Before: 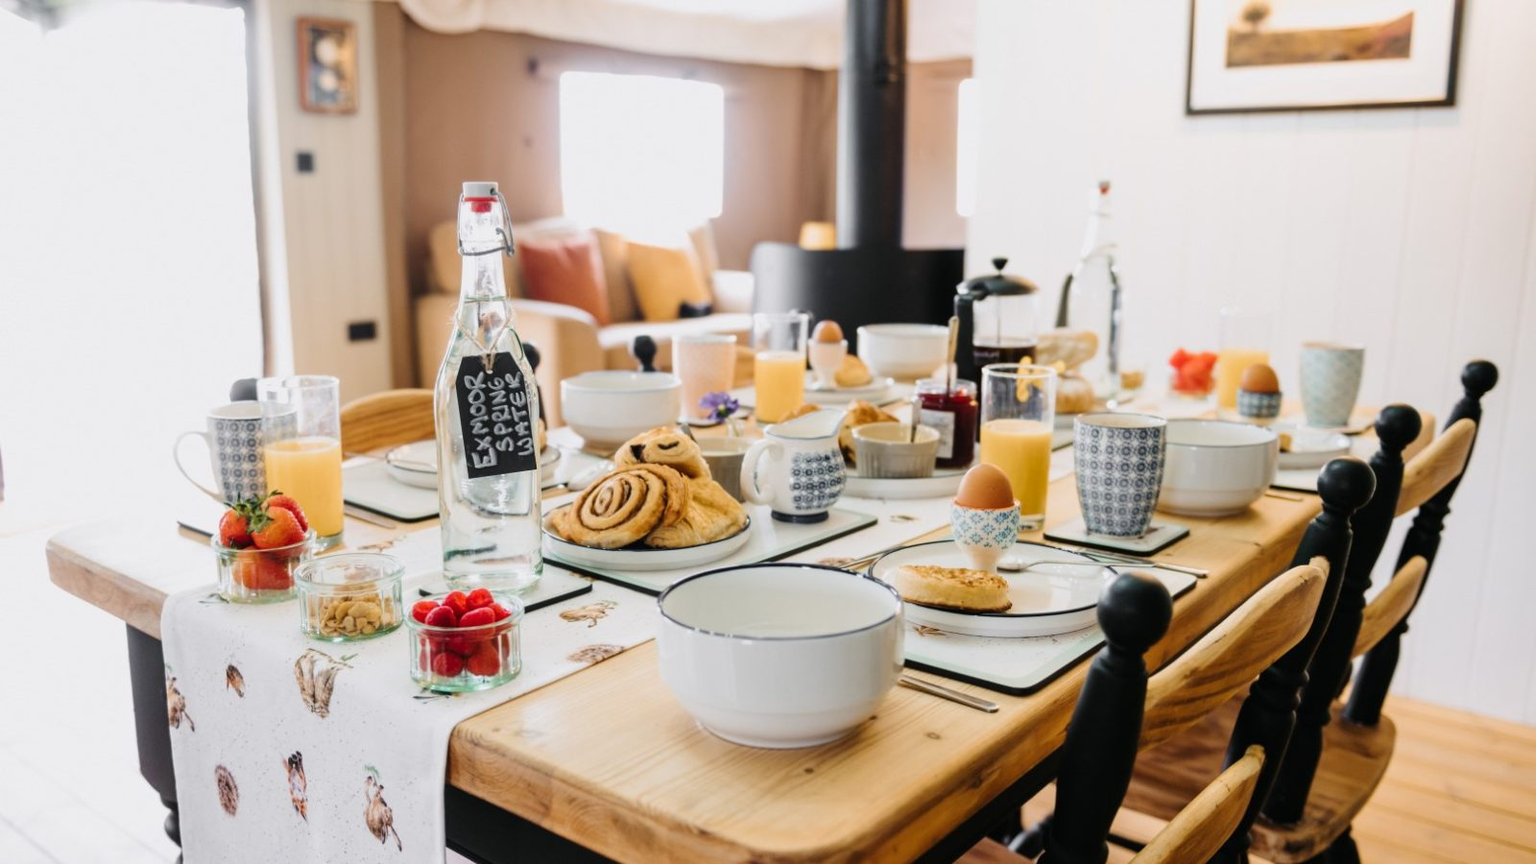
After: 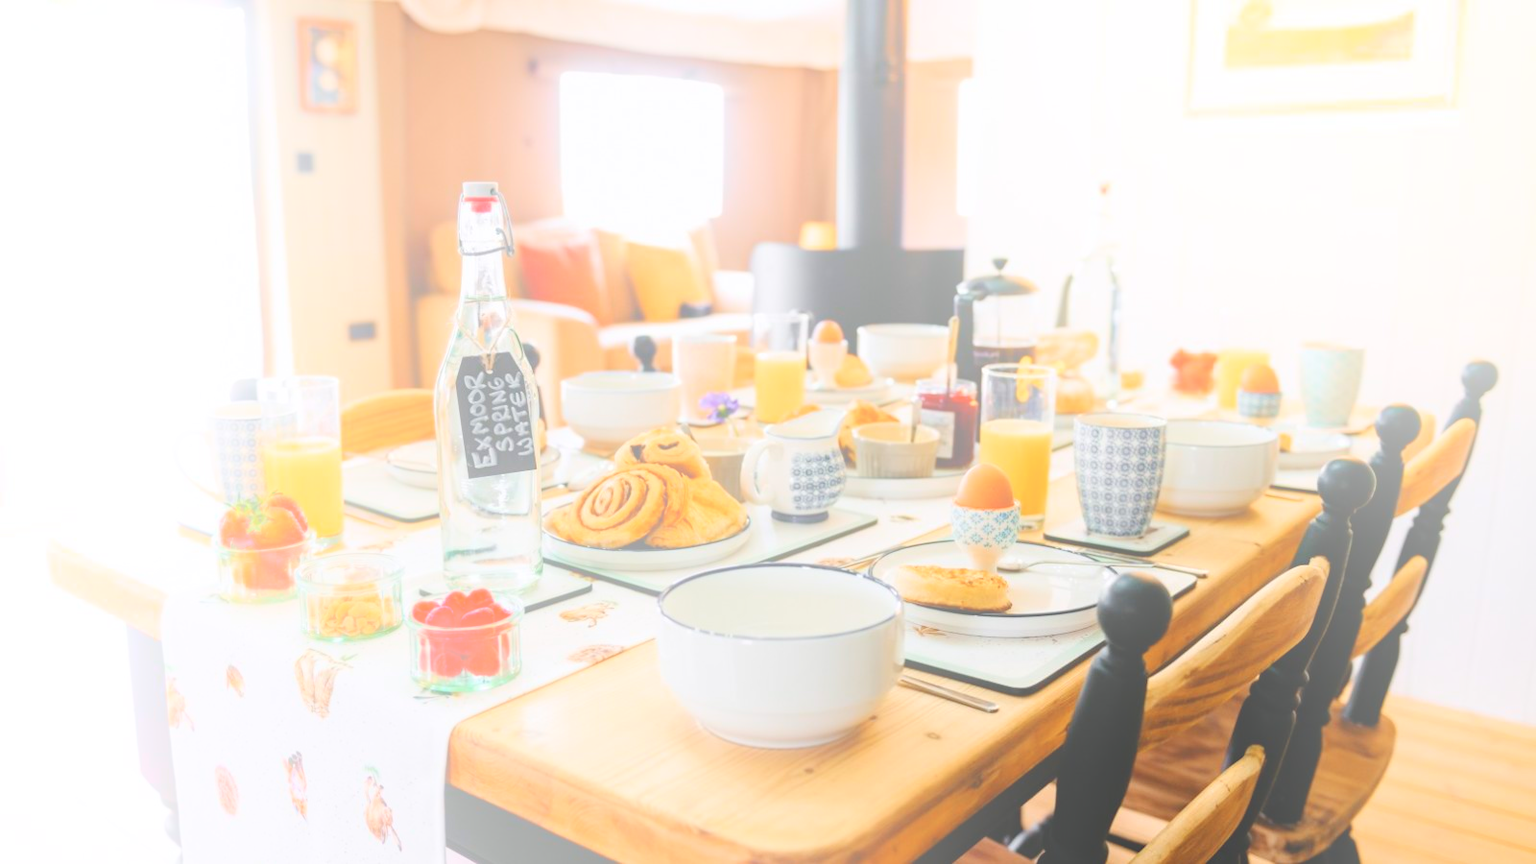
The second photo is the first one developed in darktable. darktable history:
bloom: size 40%
exposure: exposure 0.197 EV, compensate highlight preservation false
